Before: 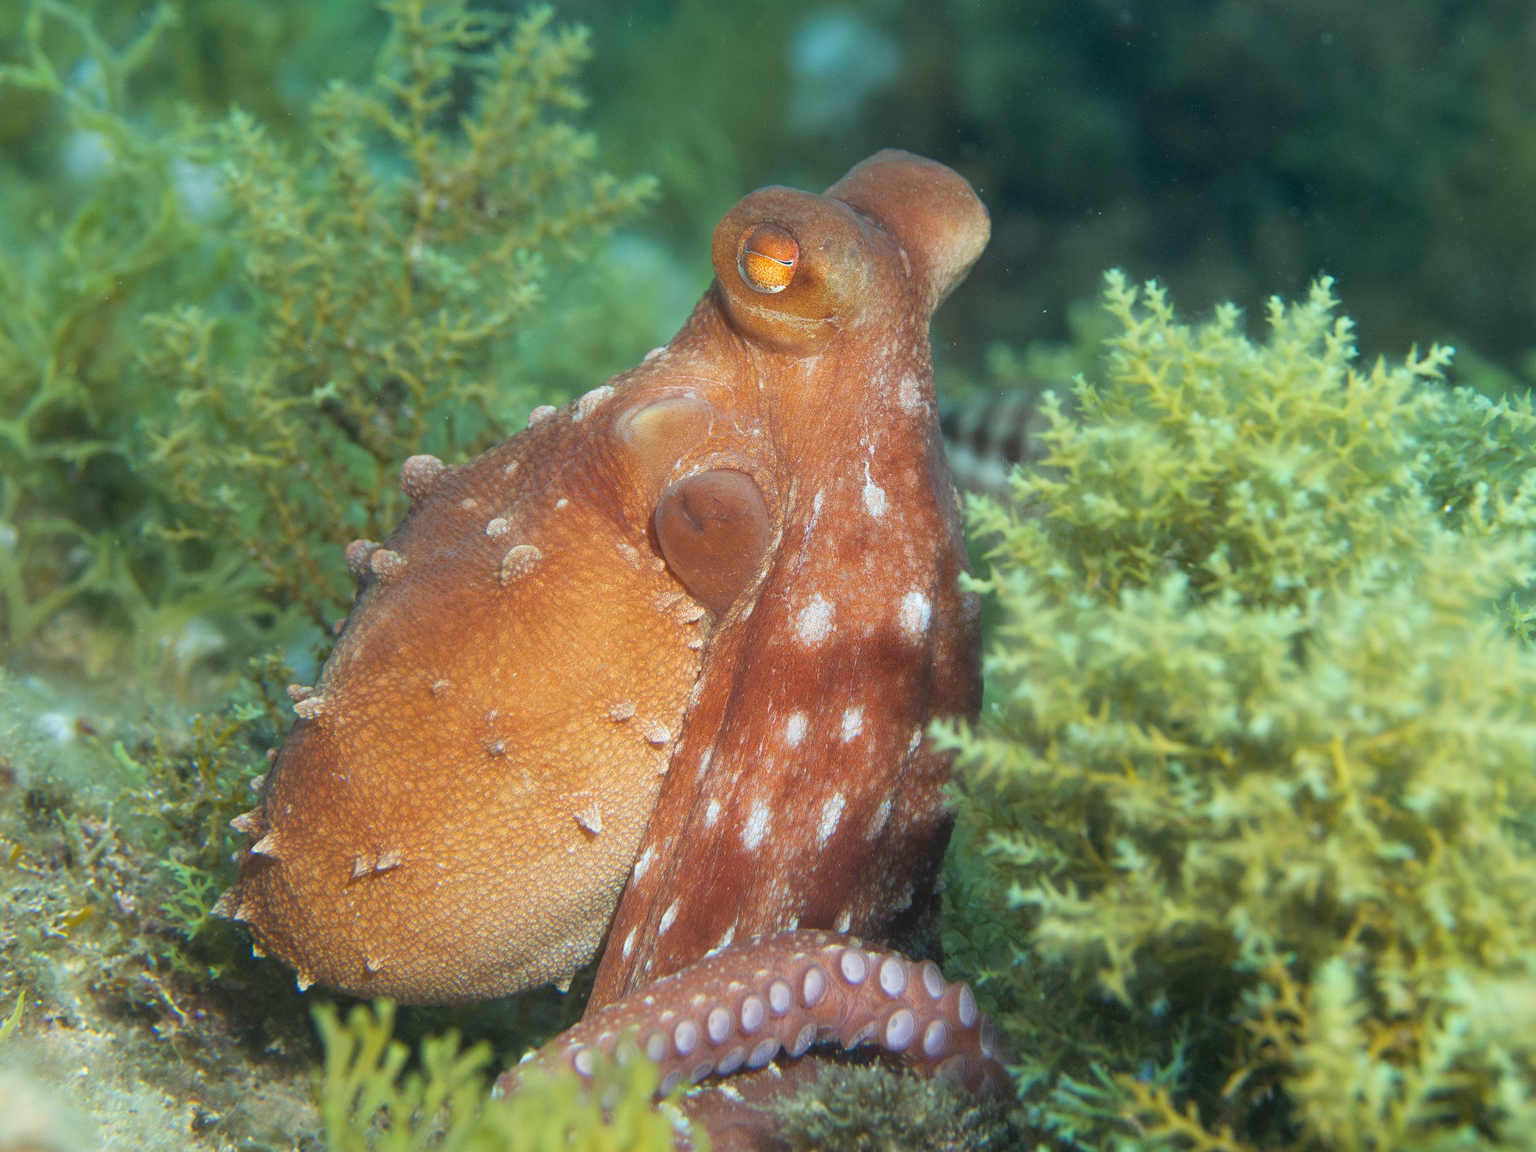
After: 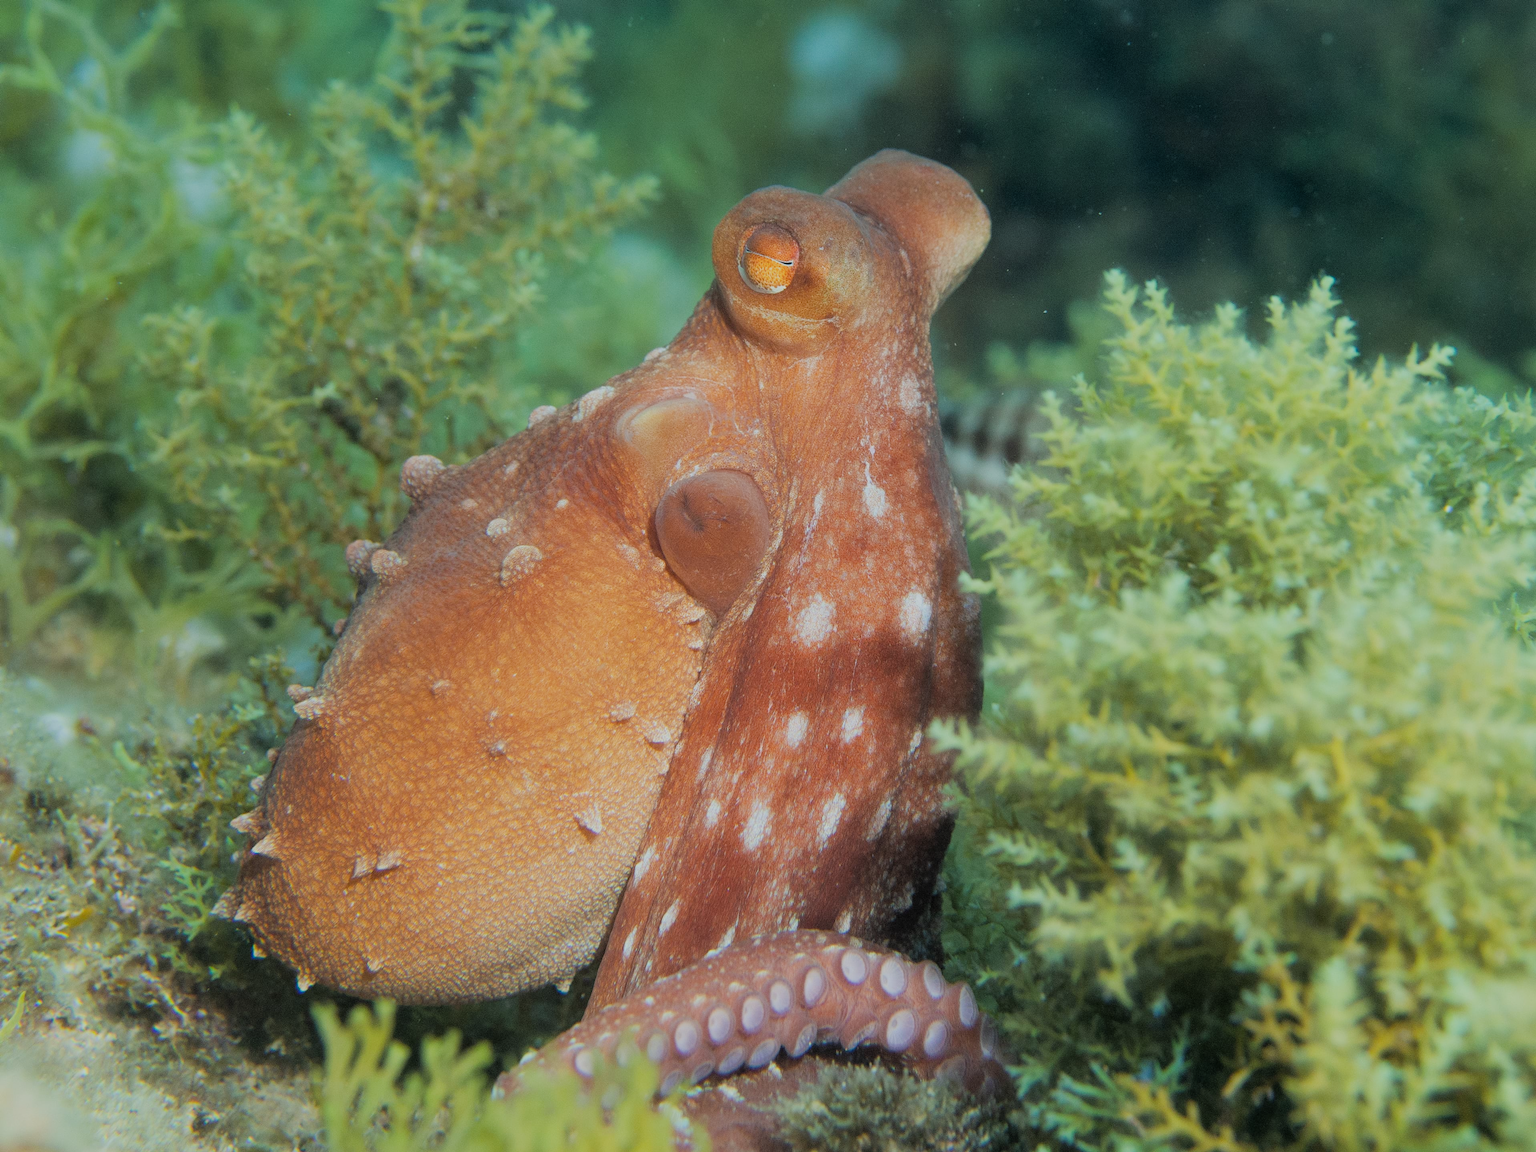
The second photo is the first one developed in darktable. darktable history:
filmic rgb: black relative exposure -7.23 EV, white relative exposure 5.34 EV, threshold 5.96 EV, hardness 3.03, iterations of high-quality reconstruction 0, enable highlight reconstruction true
